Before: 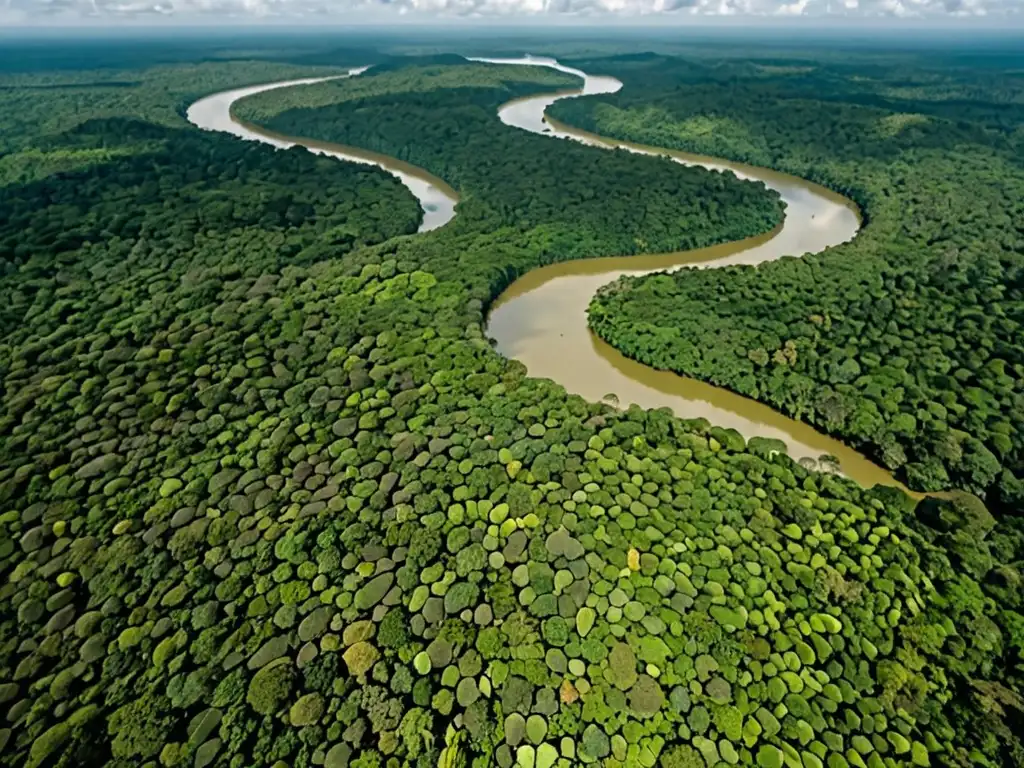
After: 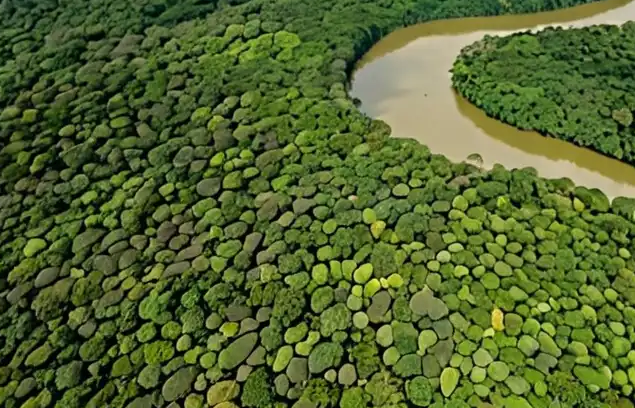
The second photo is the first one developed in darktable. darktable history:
crop: left 13.312%, top 31.28%, right 24.627%, bottom 15.582%
